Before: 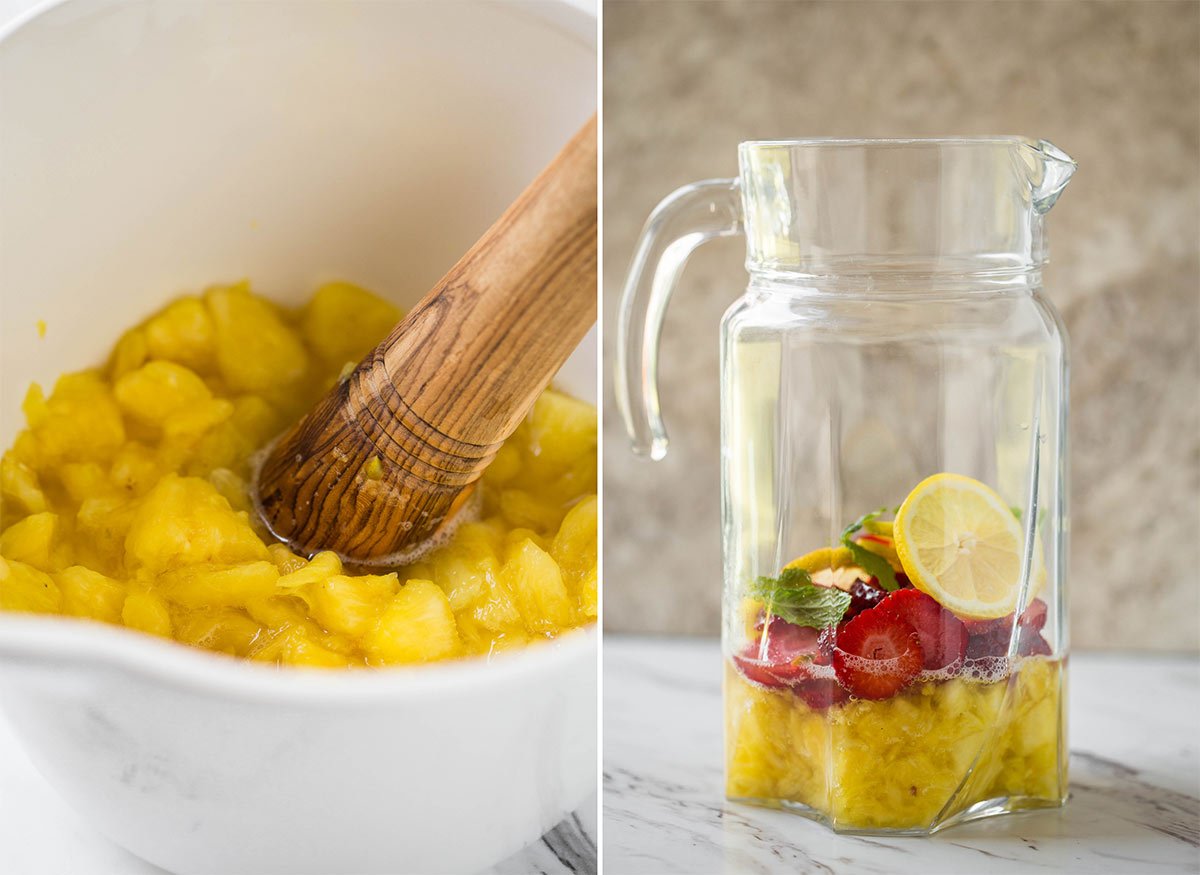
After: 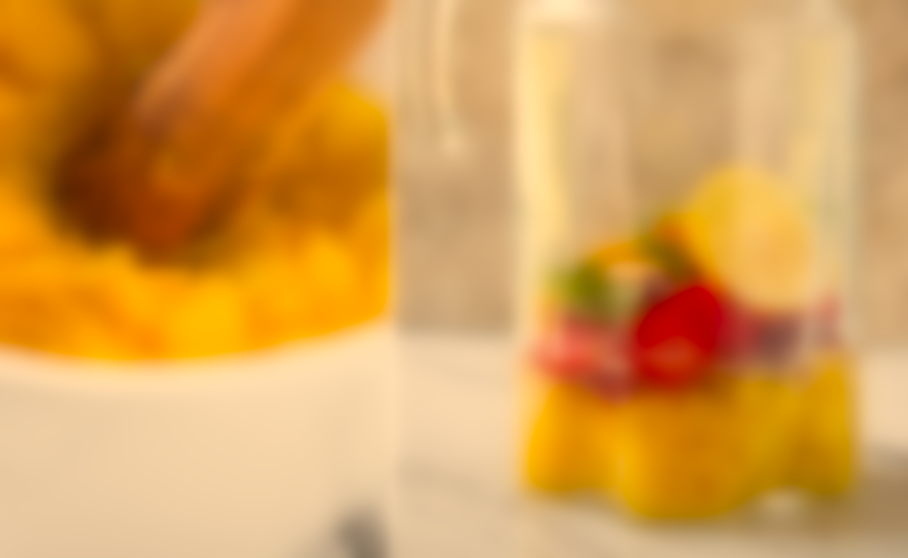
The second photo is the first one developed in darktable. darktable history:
exposure: compensate exposure bias true, compensate highlight preservation false
lowpass: on, module defaults
white balance: red 1.138, green 0.996, blue 0.812
crop and rotate: left 17.299%, top 35.115%, right 7.015%, bottom 1.024%
vibrance: vibrance 100%
